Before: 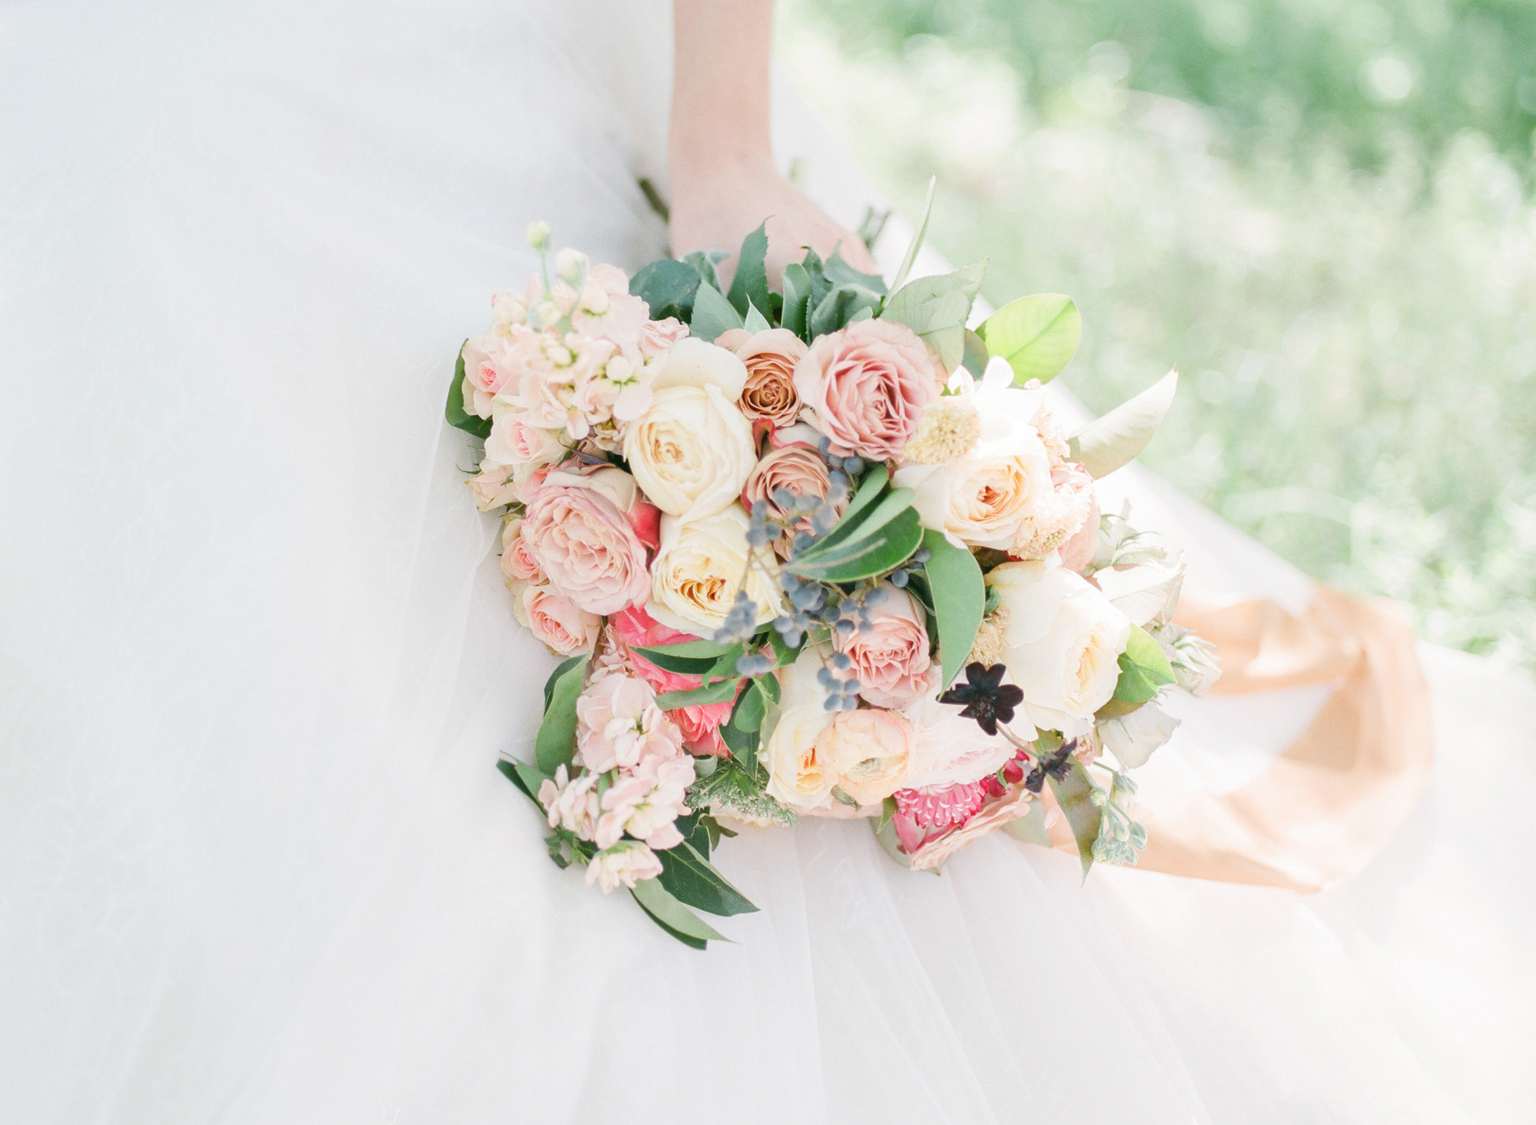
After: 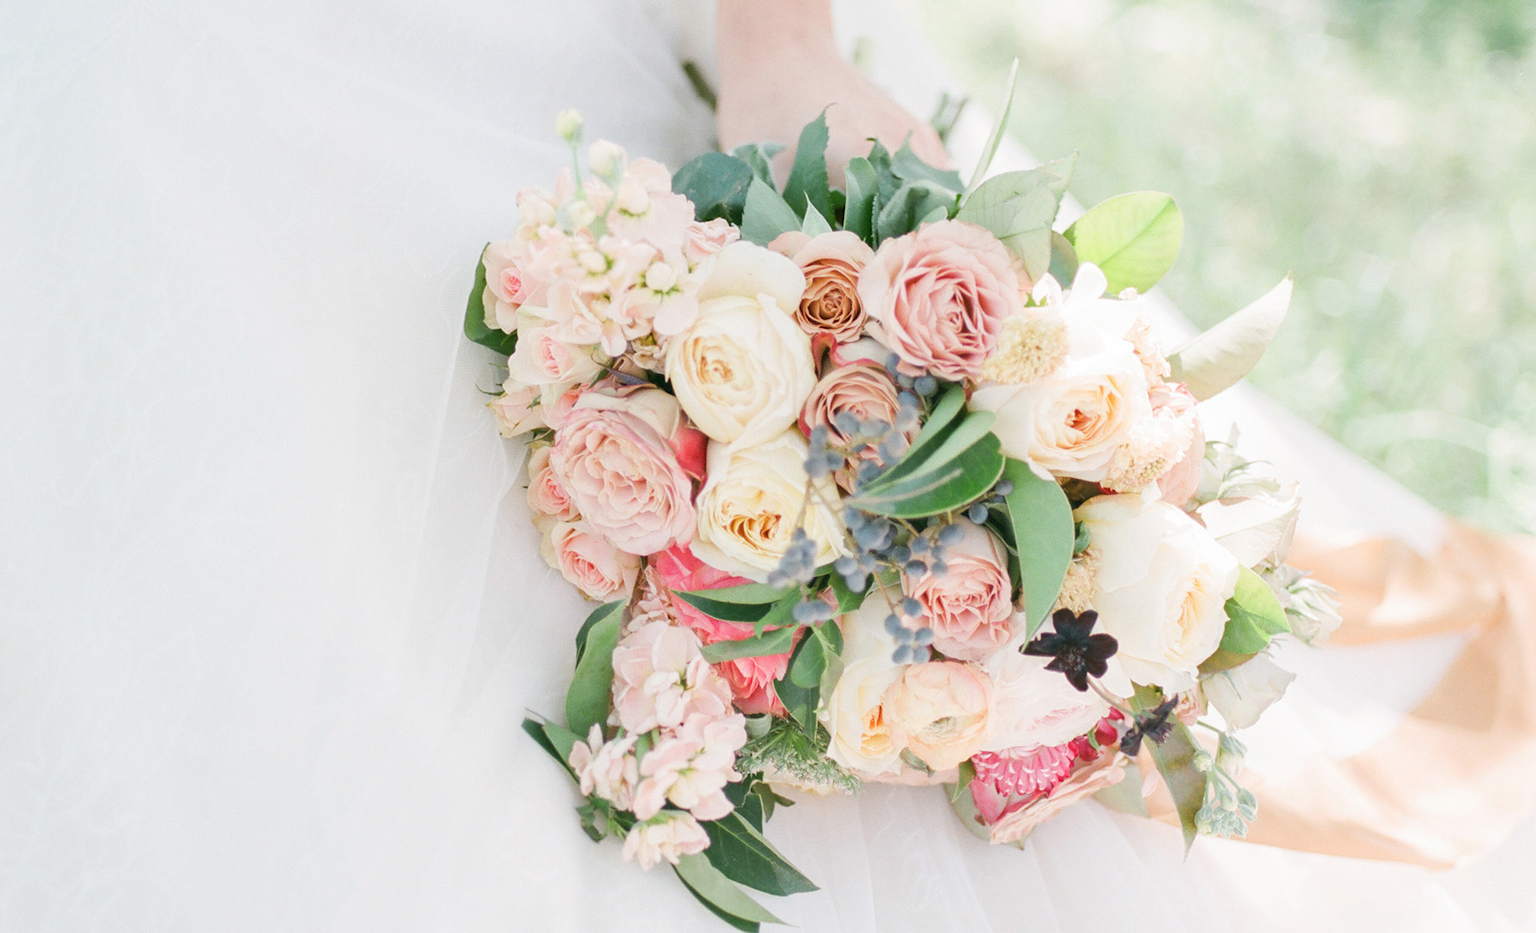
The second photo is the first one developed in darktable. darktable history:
crop and rotate: left 2.334%, top 11.102%, right 9.261%, bottom 15.537%
